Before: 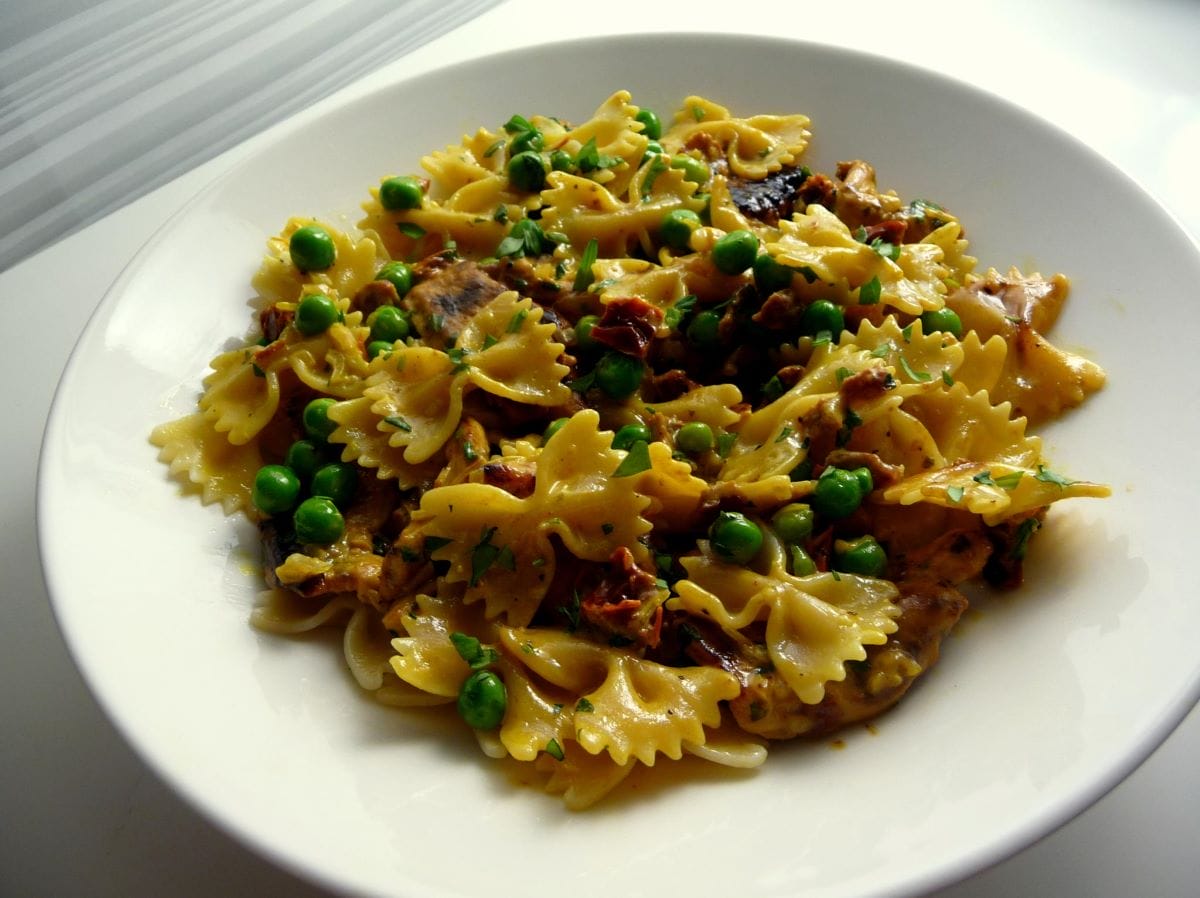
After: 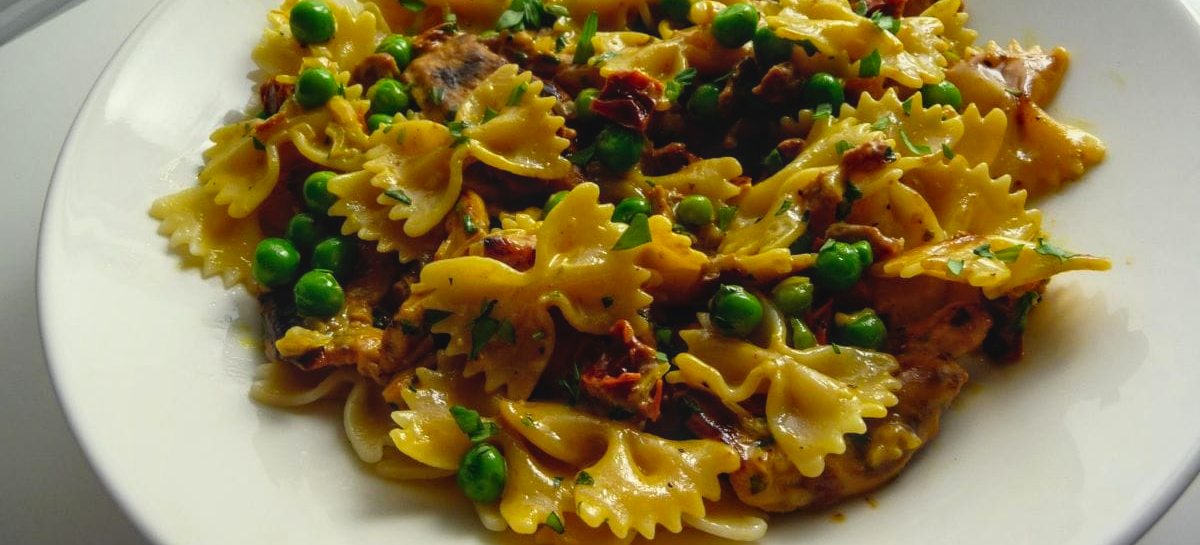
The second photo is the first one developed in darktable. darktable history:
local contrast: detail 130%
crop and rotate: top 25.357%, bottom 13.942%
lowpass: radius 0.1, contrast 0.85, saturation 1.1, unbound 0
